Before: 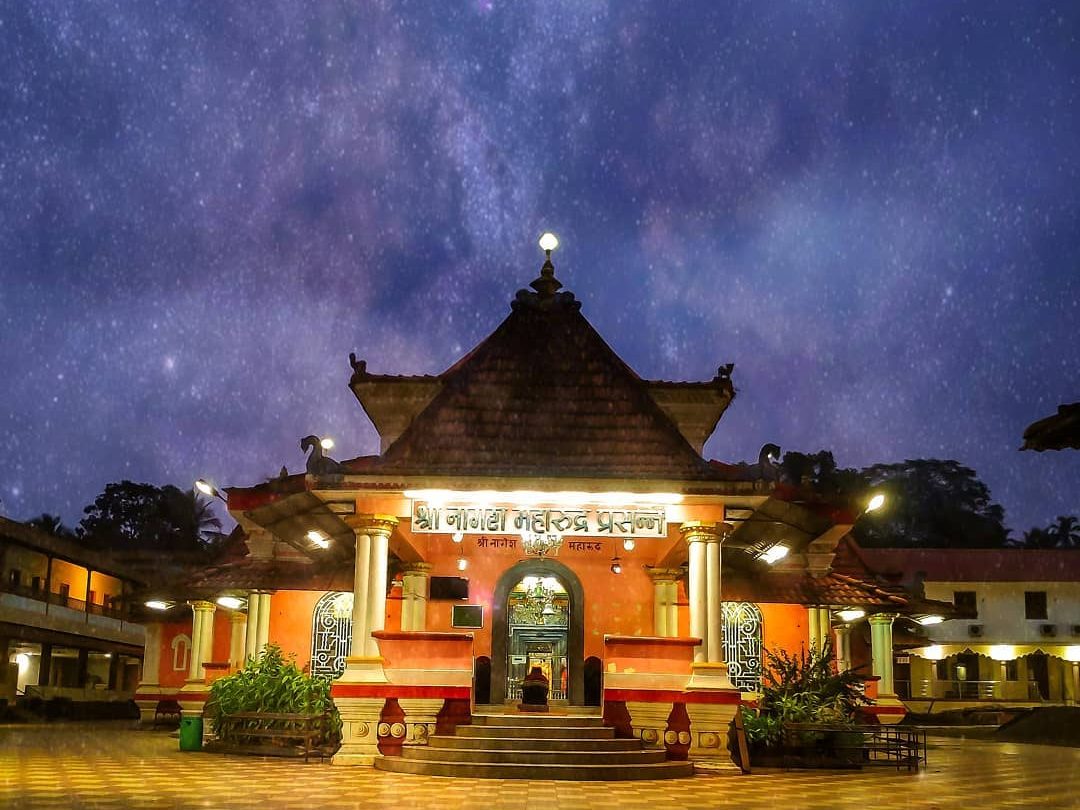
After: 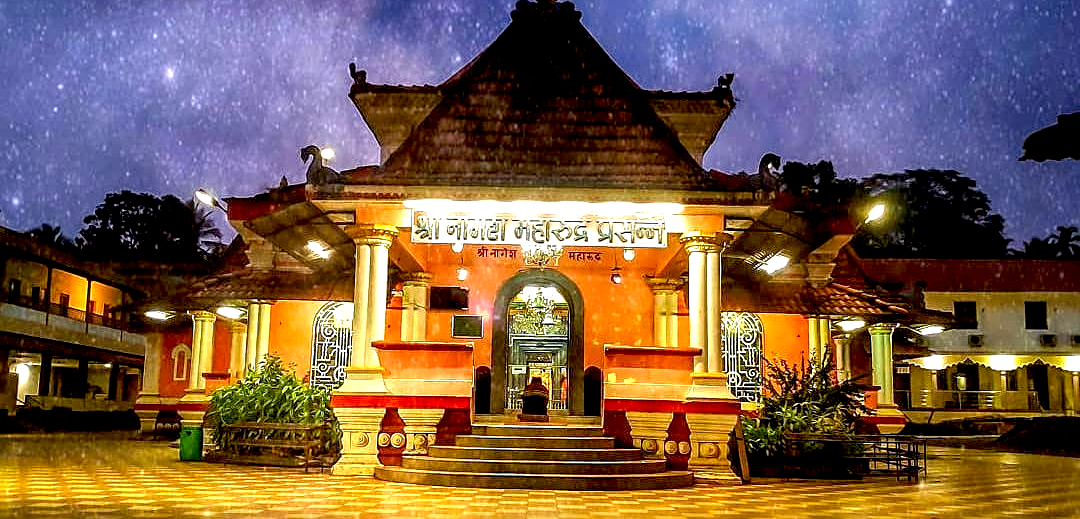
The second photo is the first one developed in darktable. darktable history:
crop and rotate: top 35.921%
local contrast: detail 130%
exposure: black level correction 0.012, exposure 0.694 EV, compensate highlight preservation false
sharpen: on, module defaults
